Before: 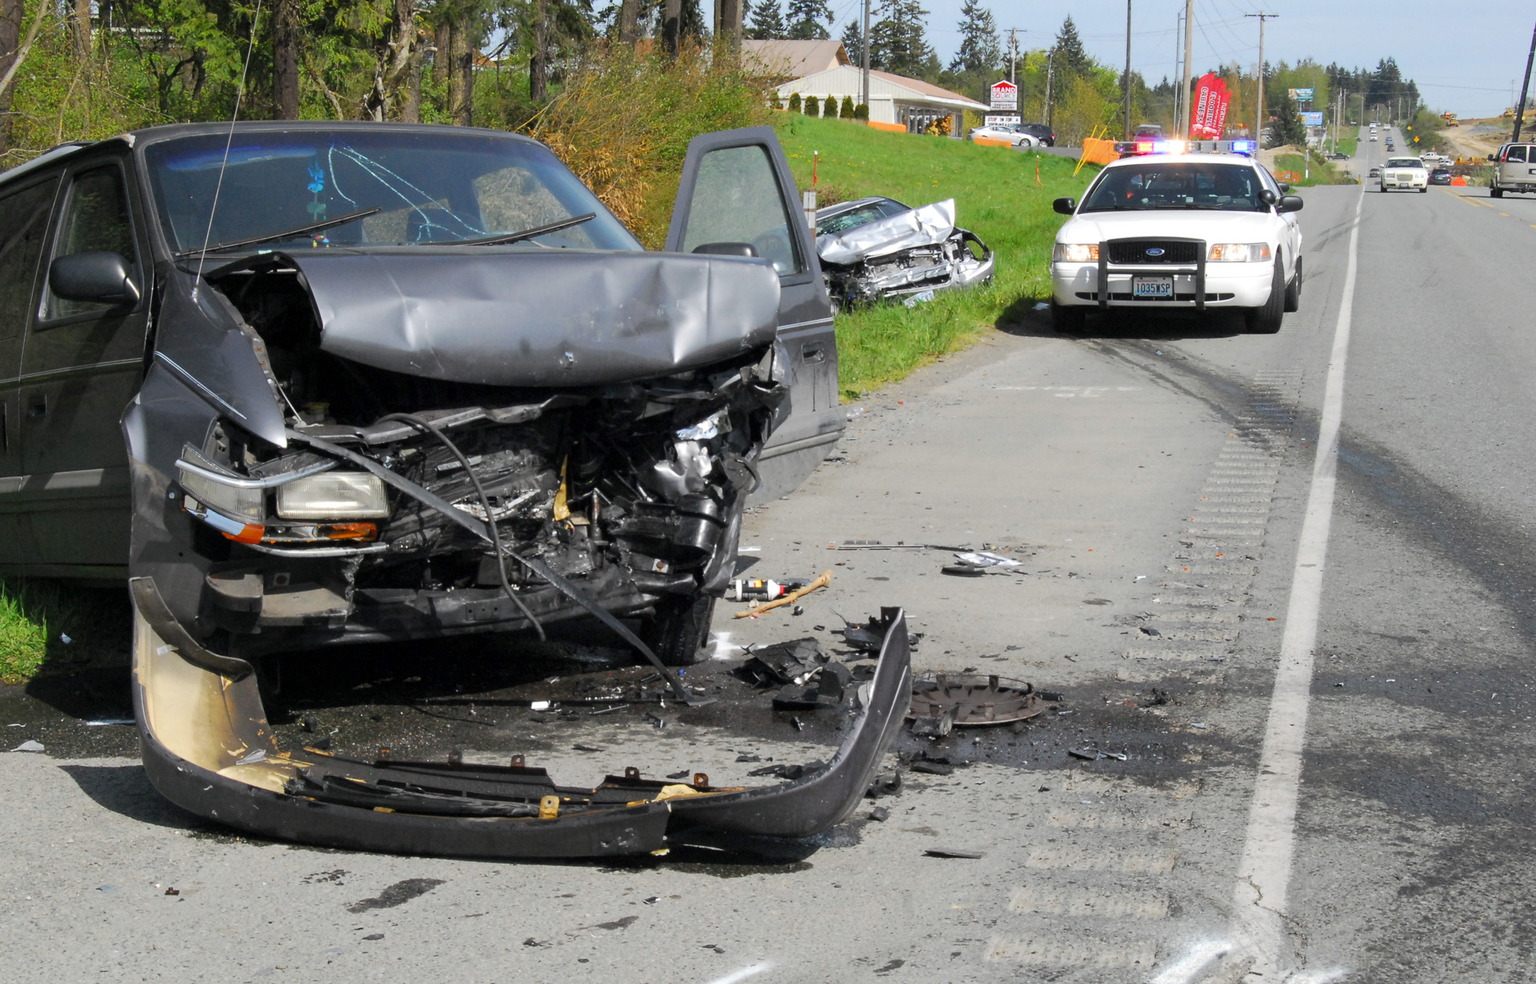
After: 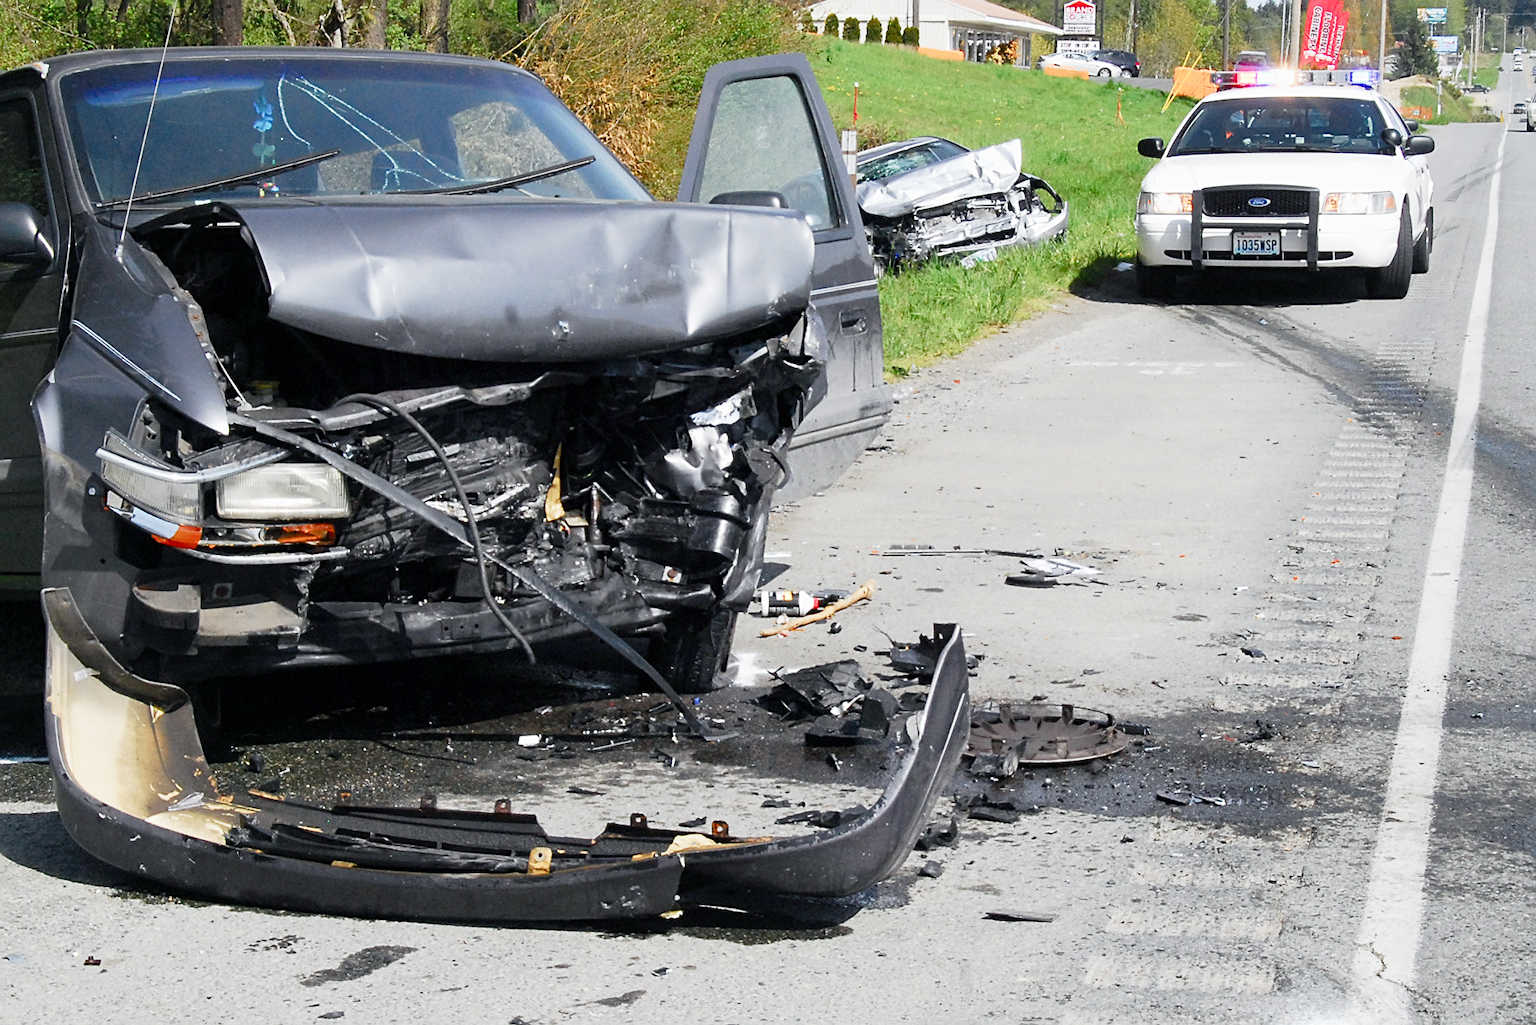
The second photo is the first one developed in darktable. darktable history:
sharpen: on, module defaults
color balance rgb: power › chroma 0.528%, power › hue 258.54°, linear chroma grading › shadows -2.028%, linear chroma grading › highlights -14.563%, linear chroma grading › global chroma -9.61%, linear chroma grading › mid-tones -10.257%, perceptual saturation grading › global saturation 20%, perceptual saturation grading › highlights -25.649%, perceptual saturation grading › shadows 24.06%, global vibrance 9.189%
color correction: highlights a* -0.229, highlights b* -0.067
crop: left 6.164%, top 8.347%, right 9.528%, bottom 3.763%
exposure: black level correction 0, exposure 0.498 EV, compensate exposure bias true, compensate highlight preservation false
tone curve: curves: ch0 [(0, 0) (0.091, 0.075) (0.409, 0.457) (0.733, 0.82) (0.844, 0.908) (0.909, 0.942) (1, 0.973)]; ch1 [(0, 0) (0.437, 0.404) (0.5, 0.5) (0.529, 0.556) (0.58, 0.606) (0.616, 0.654) (1, 1)]; ch2 [(0, 0) (0.442, 0.415) (0.5, 0.5) (0.535, 0.557) (0.585, 0.62) (1, 1)], preserve colors none
